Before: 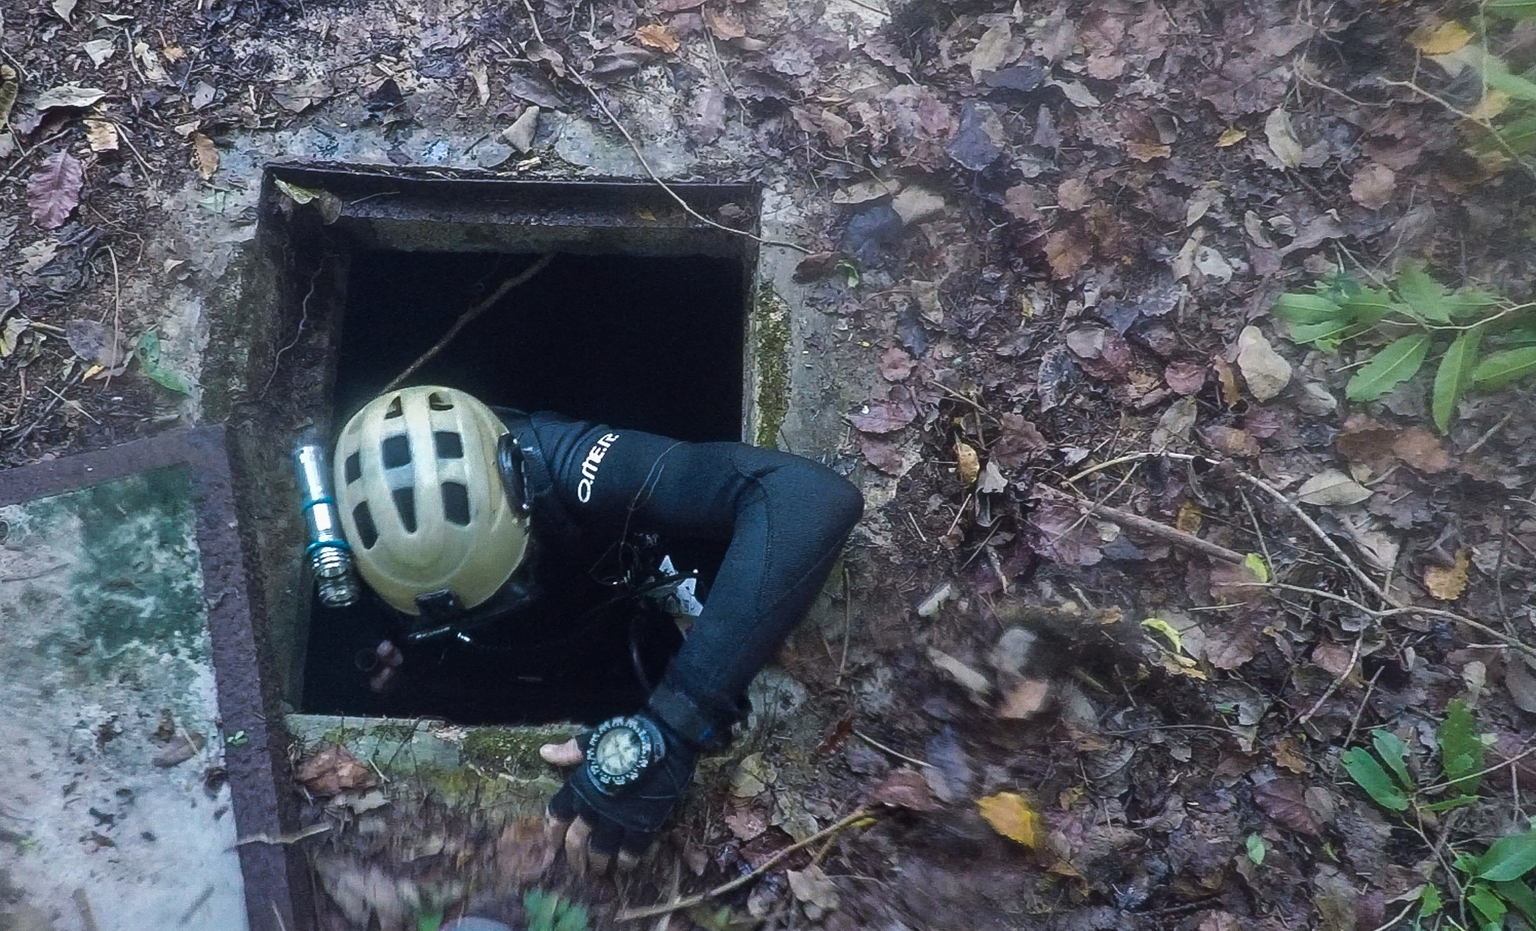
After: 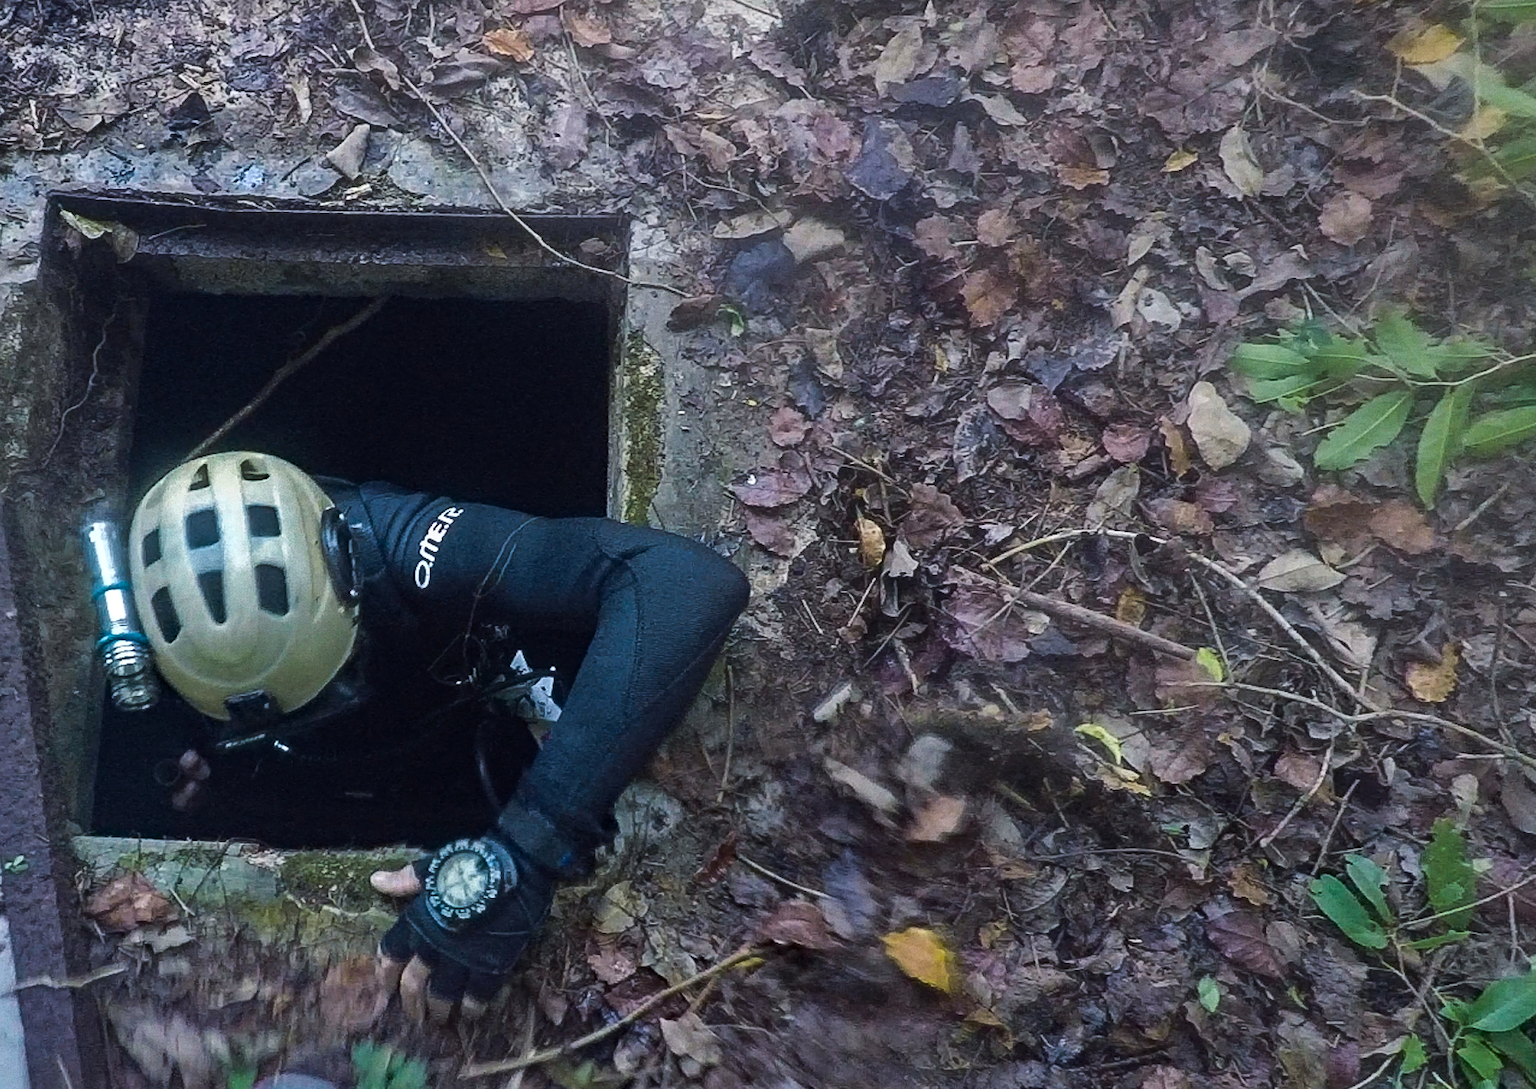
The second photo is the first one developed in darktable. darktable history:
haze removal: compatibility mode true, adaptive false
crop and rotate: left 14.584%
